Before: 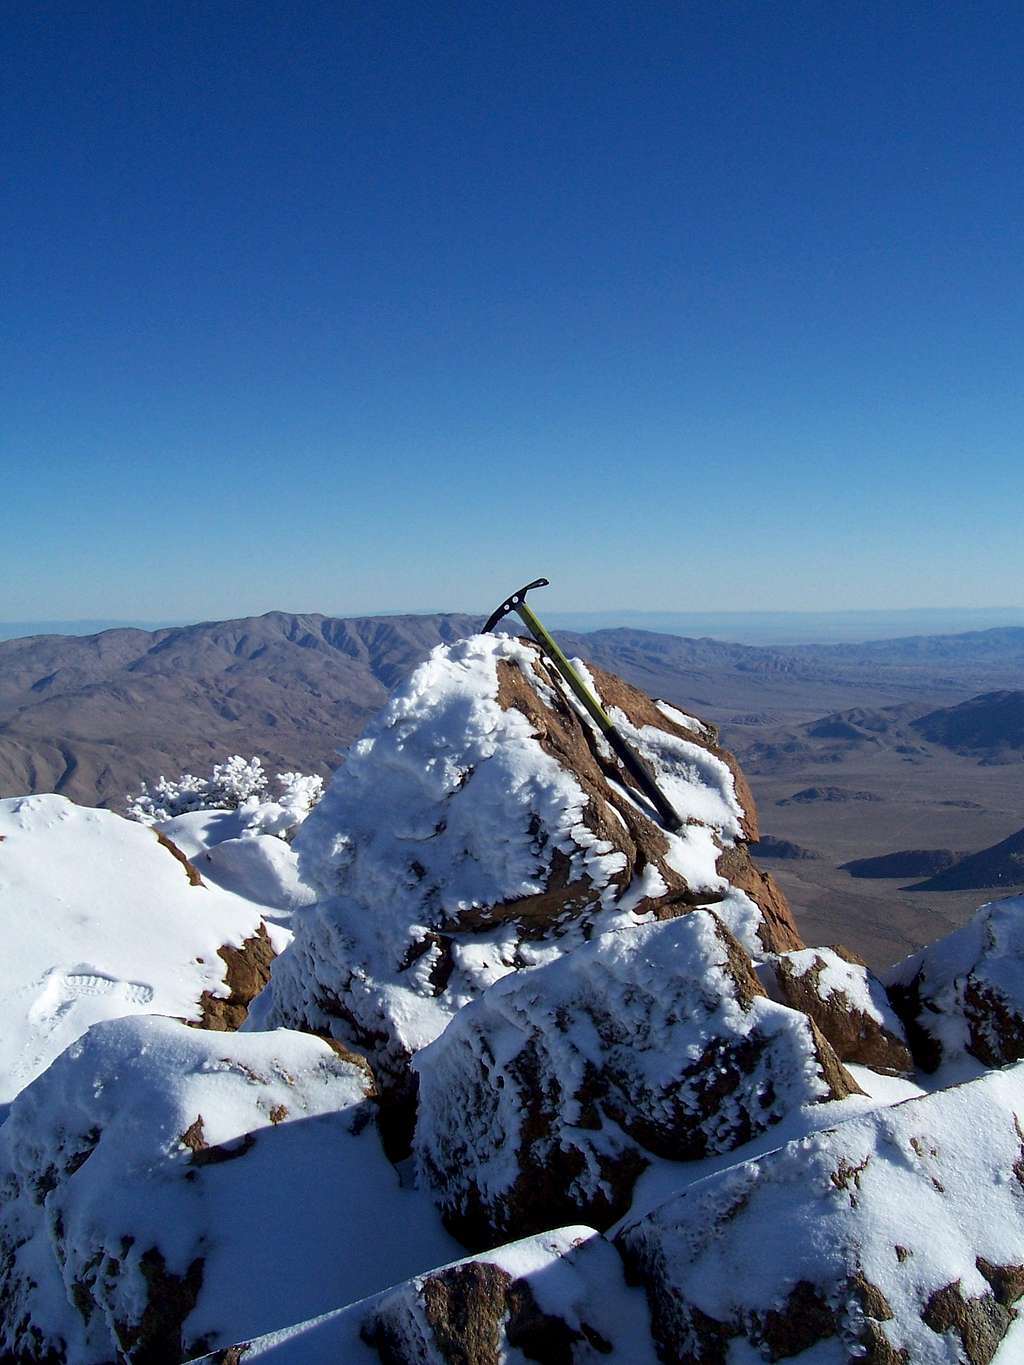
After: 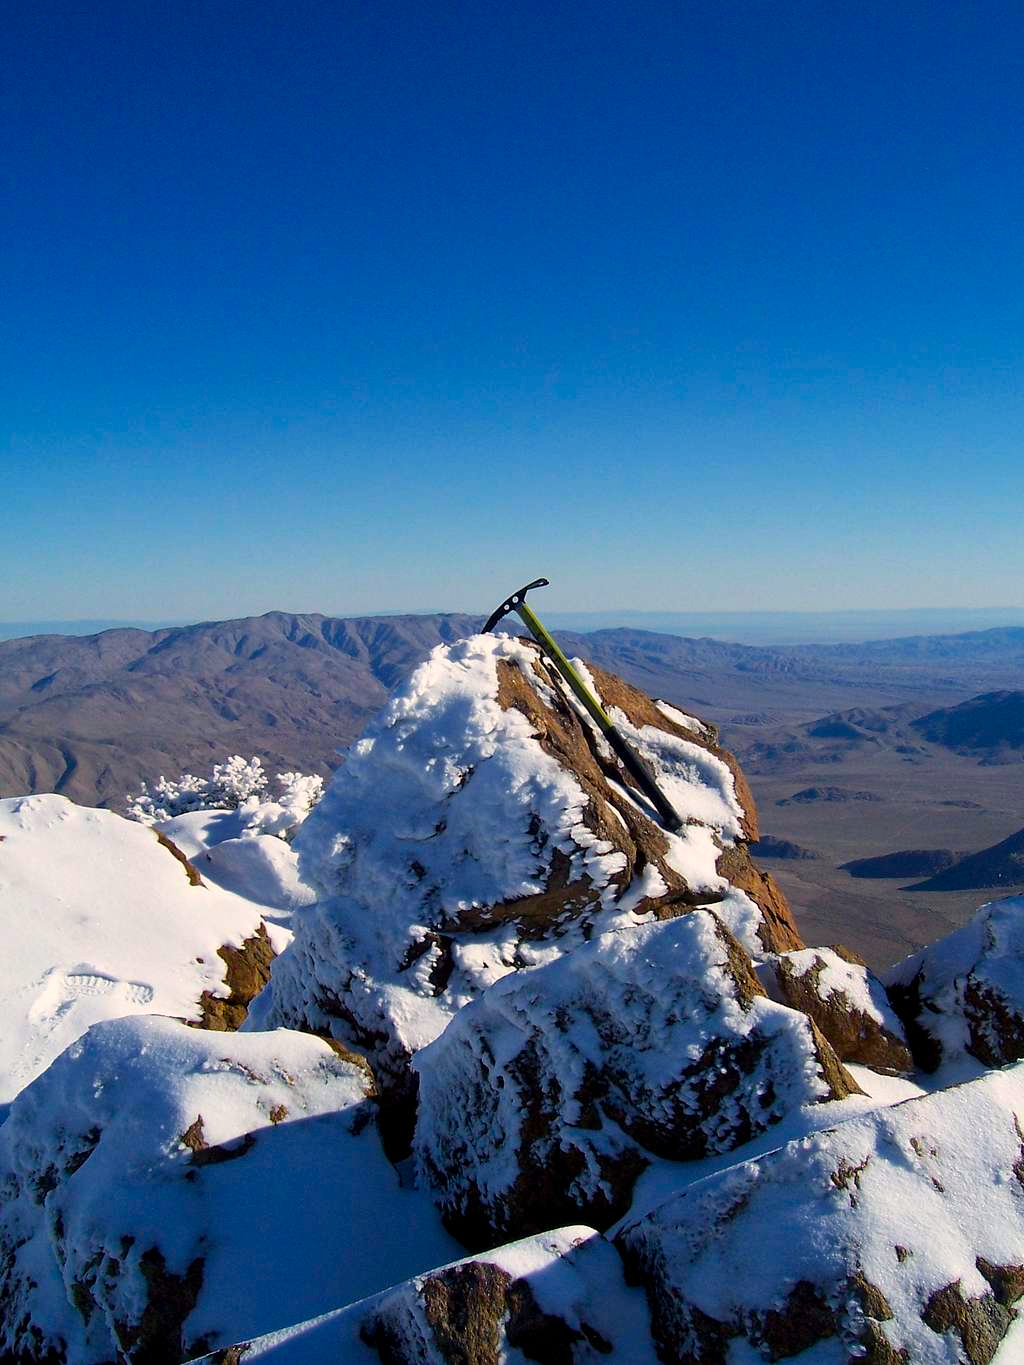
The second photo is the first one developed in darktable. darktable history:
color balance rgb: shadows lift › chroma 0.944%, shadows lift › hue 112.22°, highlights gain › chroma 2.985%, highlights gain › hue 60.09°, linear chroma grading › global chroma 1.891%, linear chroma grading › mid-tones -1.256%, perceptual saturation grading › global saturation 39.237%
